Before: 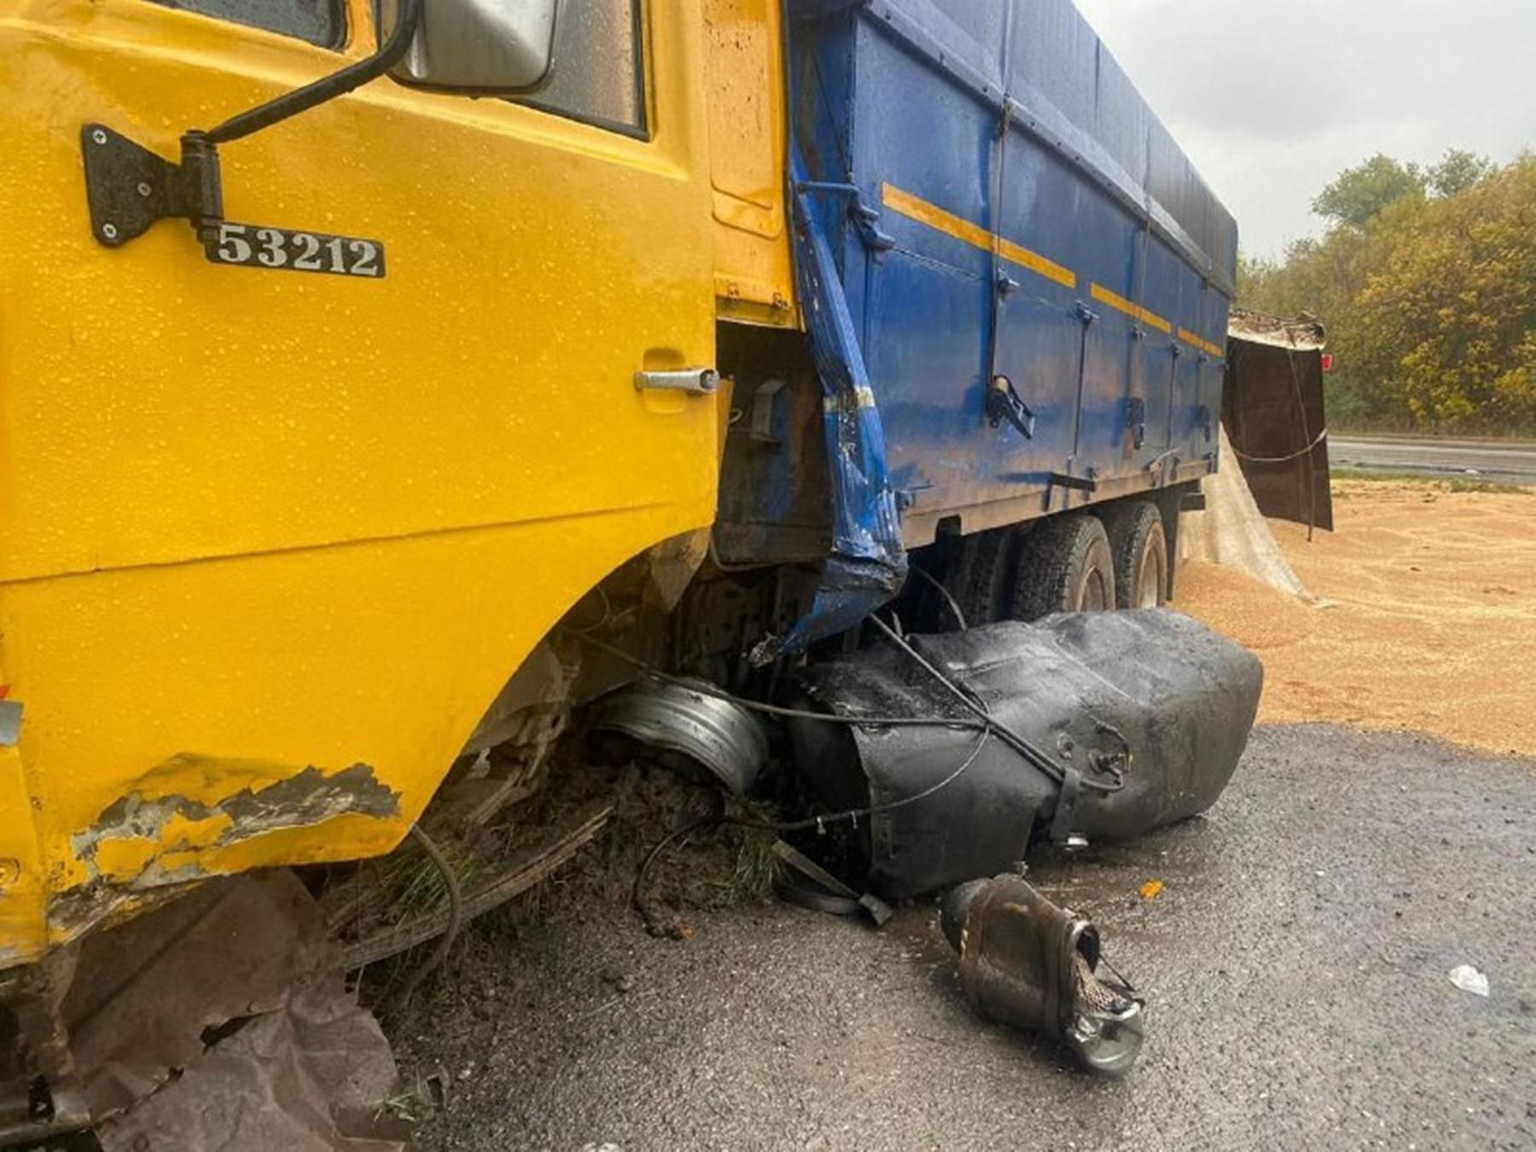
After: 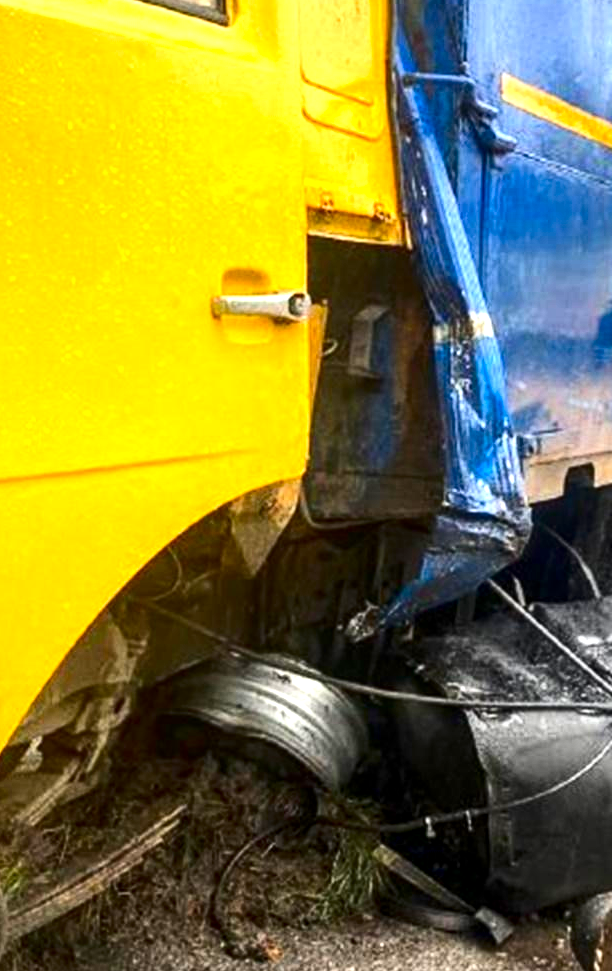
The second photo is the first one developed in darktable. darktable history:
crop and rotate: left 29.578%, top 10.39%, right 36.395%, bottom 17.619%
exposure: black level correction 0, exposure 1.2 EV, compensate highlight preservation false
local contrast: detail 130%
contrast brightness saturation: contrast 0.193, brightness -0.101, saturation 0.213
